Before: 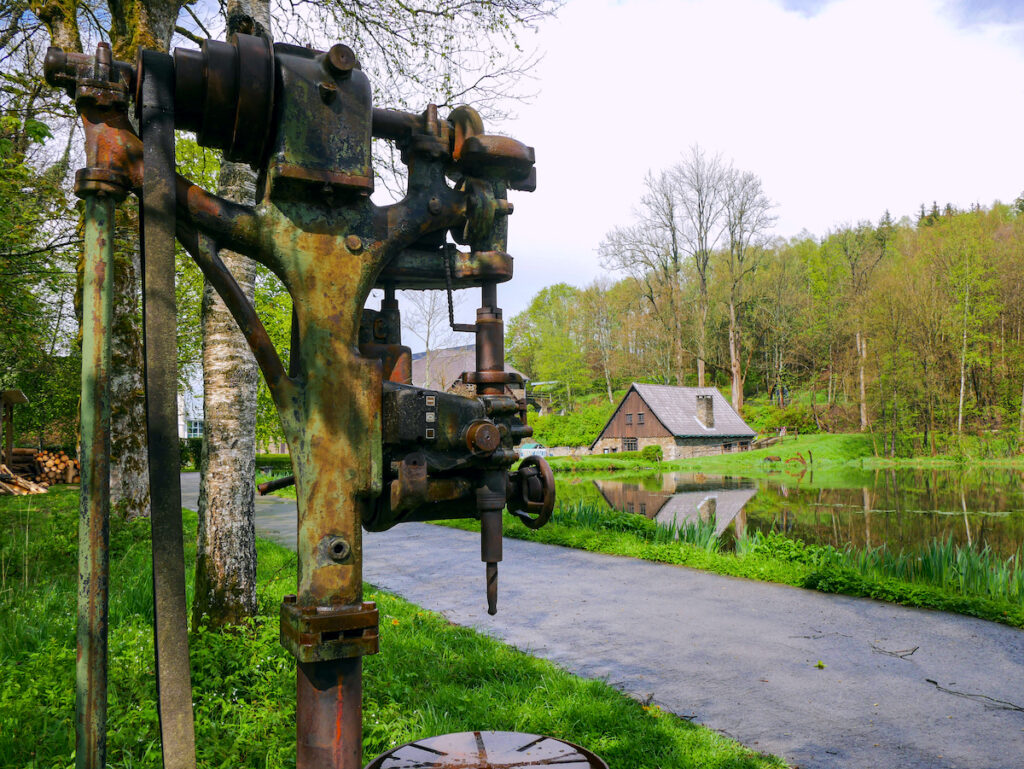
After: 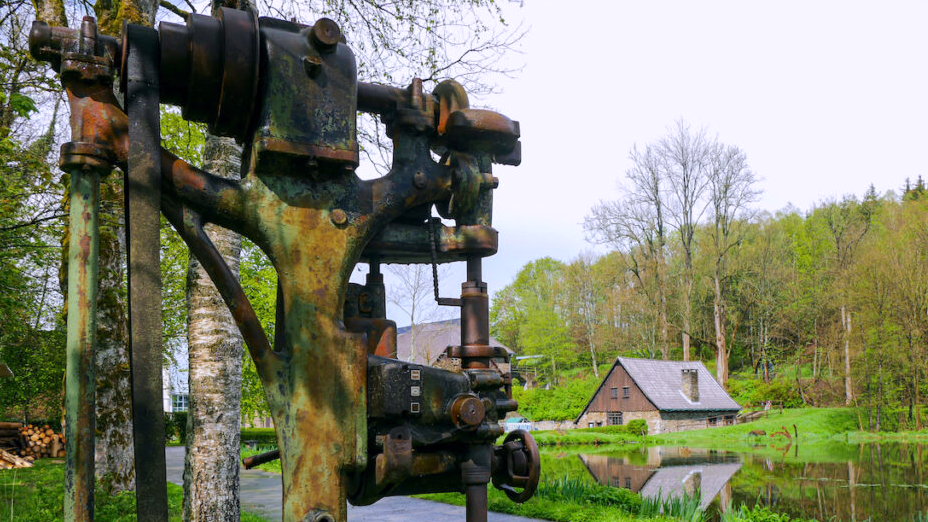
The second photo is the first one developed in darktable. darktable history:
white balance: red 0.984, blue 1.059
tone equalizer: on, module defaults
crop: left 1.509%, top 3.452%, right 7.696%, bottom 28.452%
